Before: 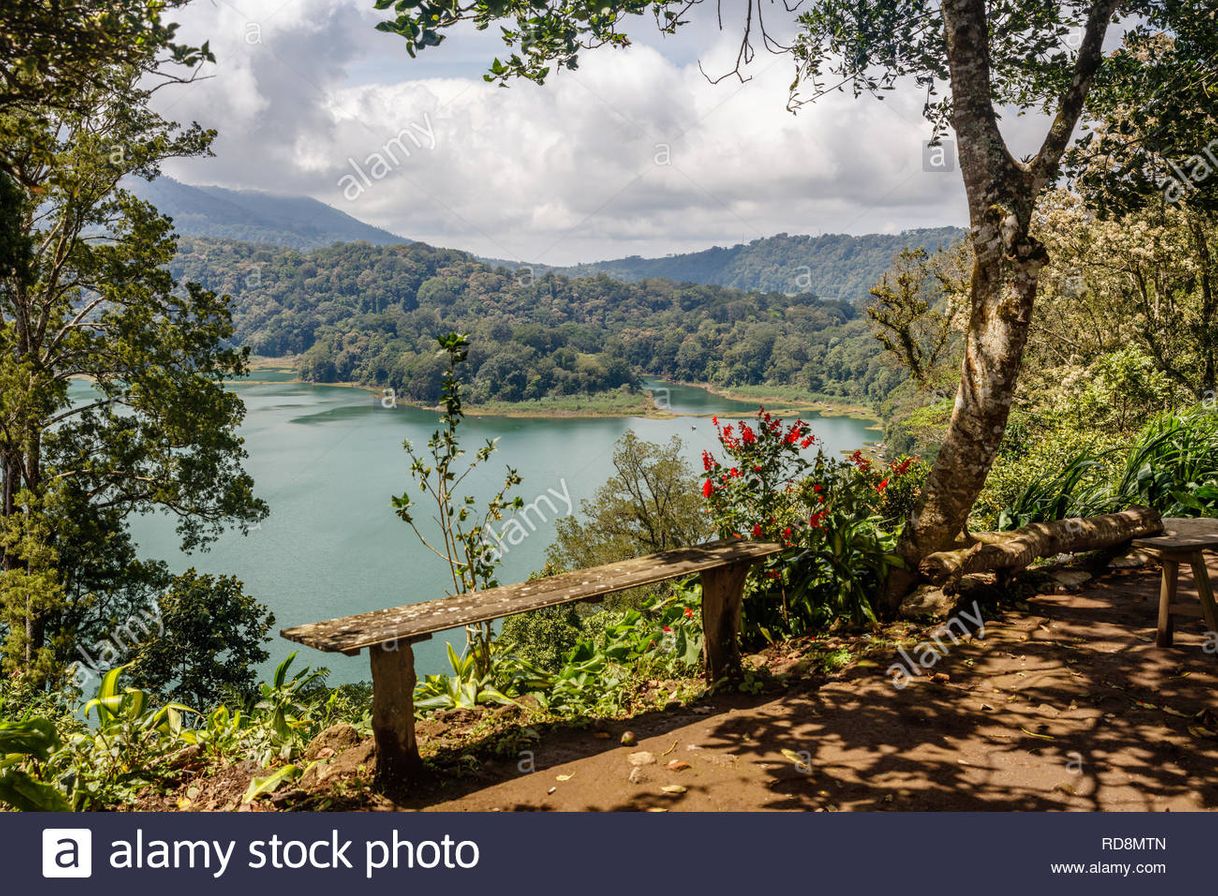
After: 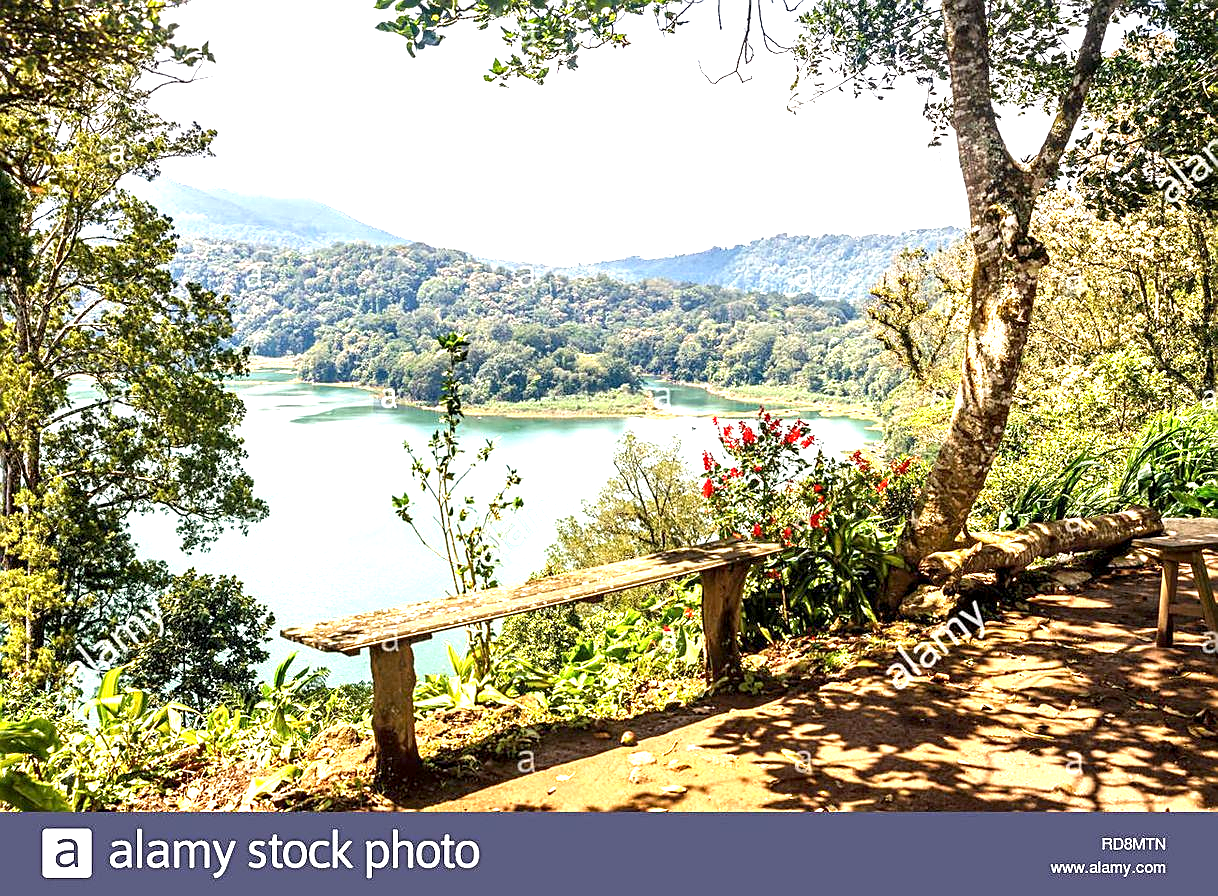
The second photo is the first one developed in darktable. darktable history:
exposure: black level correction 0.001, exposure 1.84 EV, compensate highlight preservation false
sharpen: on, module defaults
tone equalizer: on, module defaults
